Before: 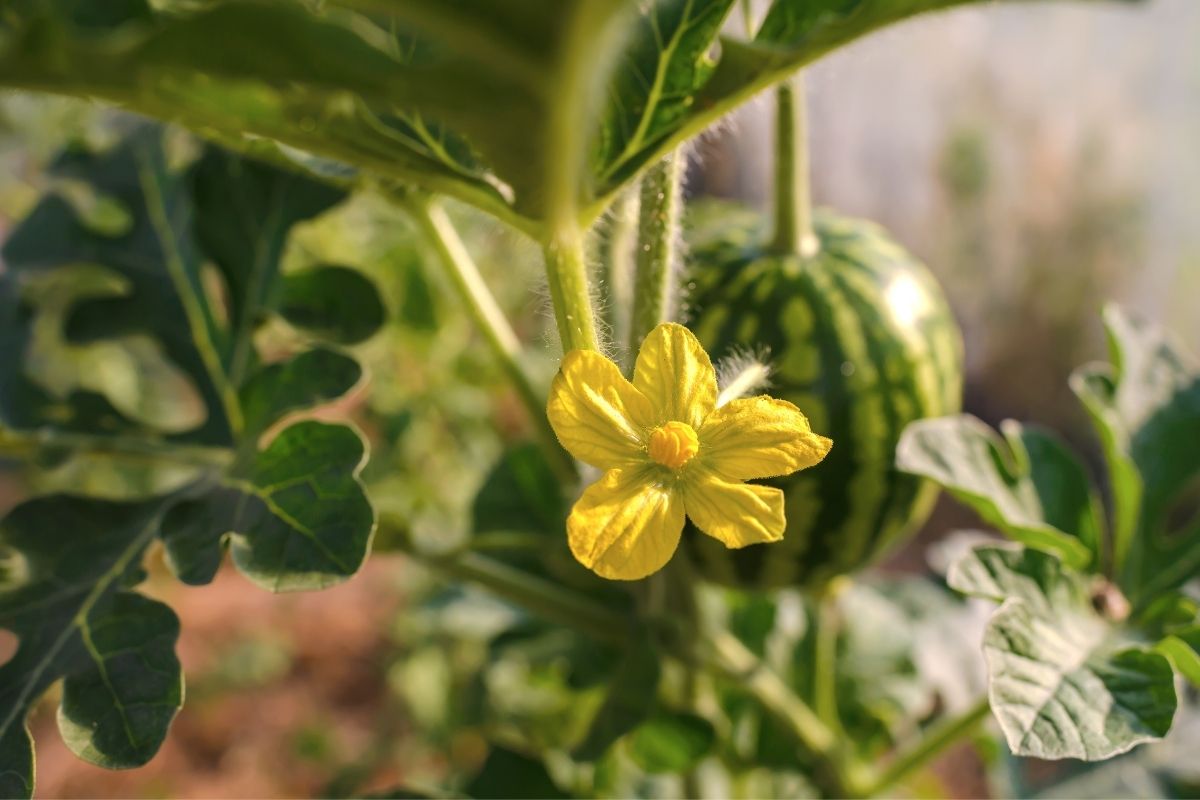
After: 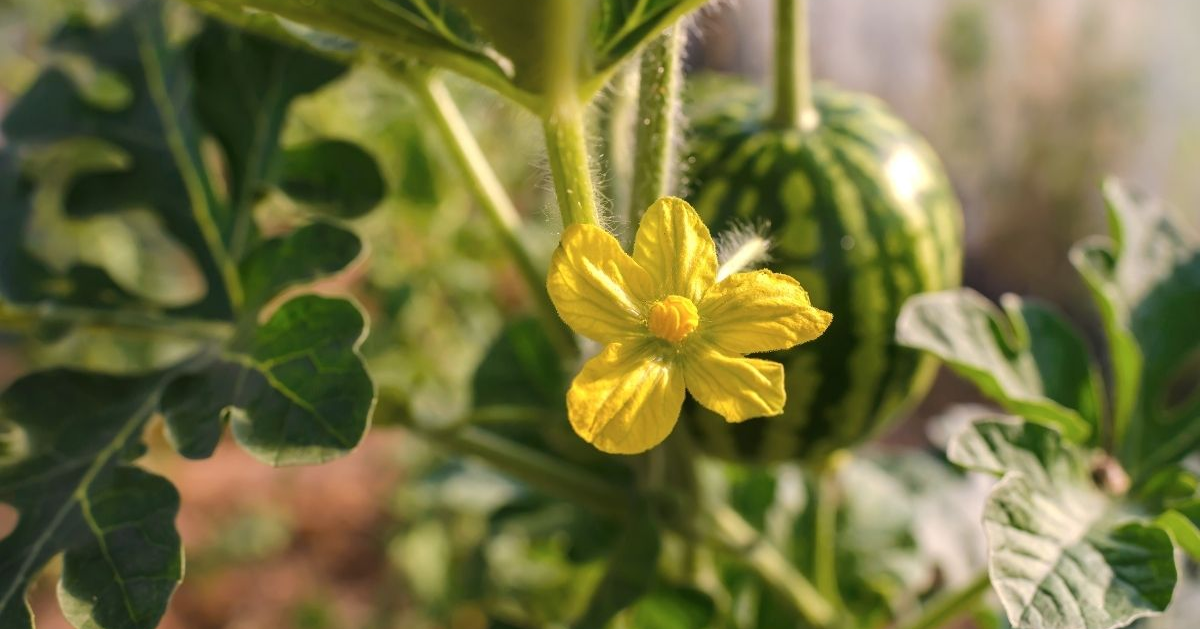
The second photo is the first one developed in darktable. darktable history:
crop and rotate: top 15.777%, bottom 5.538%
